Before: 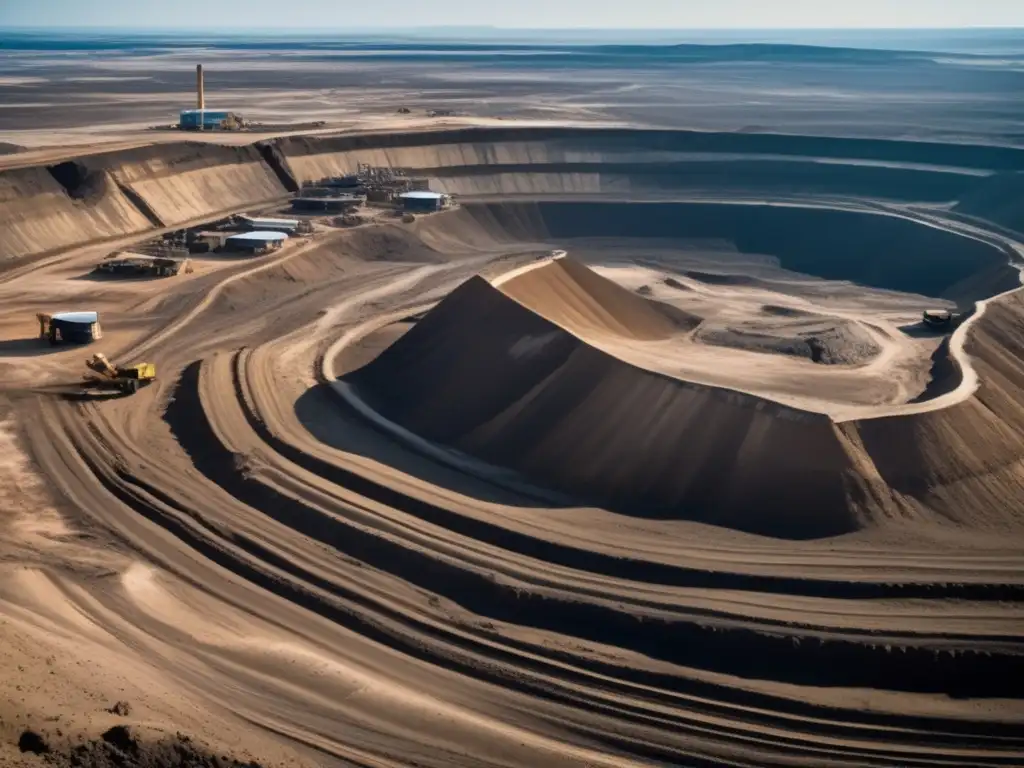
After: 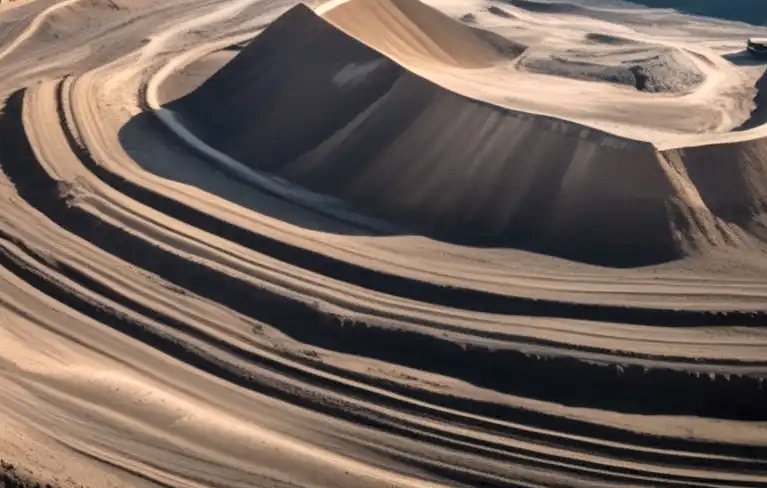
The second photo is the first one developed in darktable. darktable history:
crop and rotate: left 17.201%, top 35.545%, right 7.828%, bottom 0.876%
contrast brightness saturation: contrast 0.14, brightness 0.215
local contrast: highlights 107%, shadows 100%, detail 120%, midtone range 0.2
